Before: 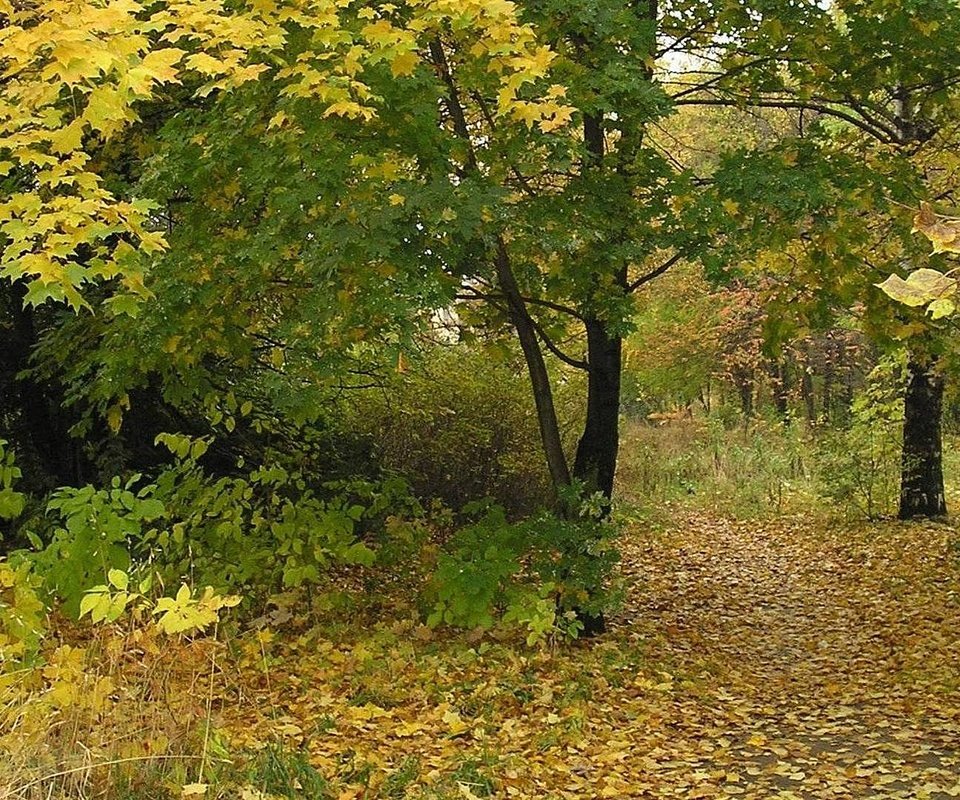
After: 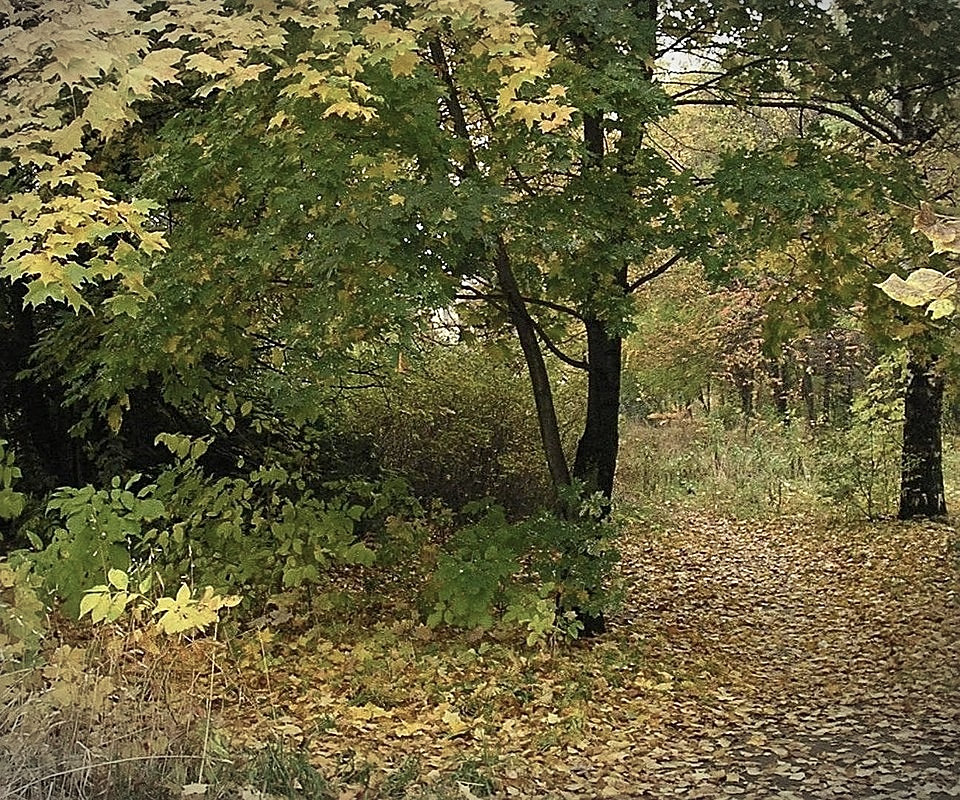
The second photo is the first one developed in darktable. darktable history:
vignetting: fall-off start 100.42%, width/height ratio 1.323
contrast brightness saturation: contrast 0.104, saturation -0.288
sharpen: amount 0.493
